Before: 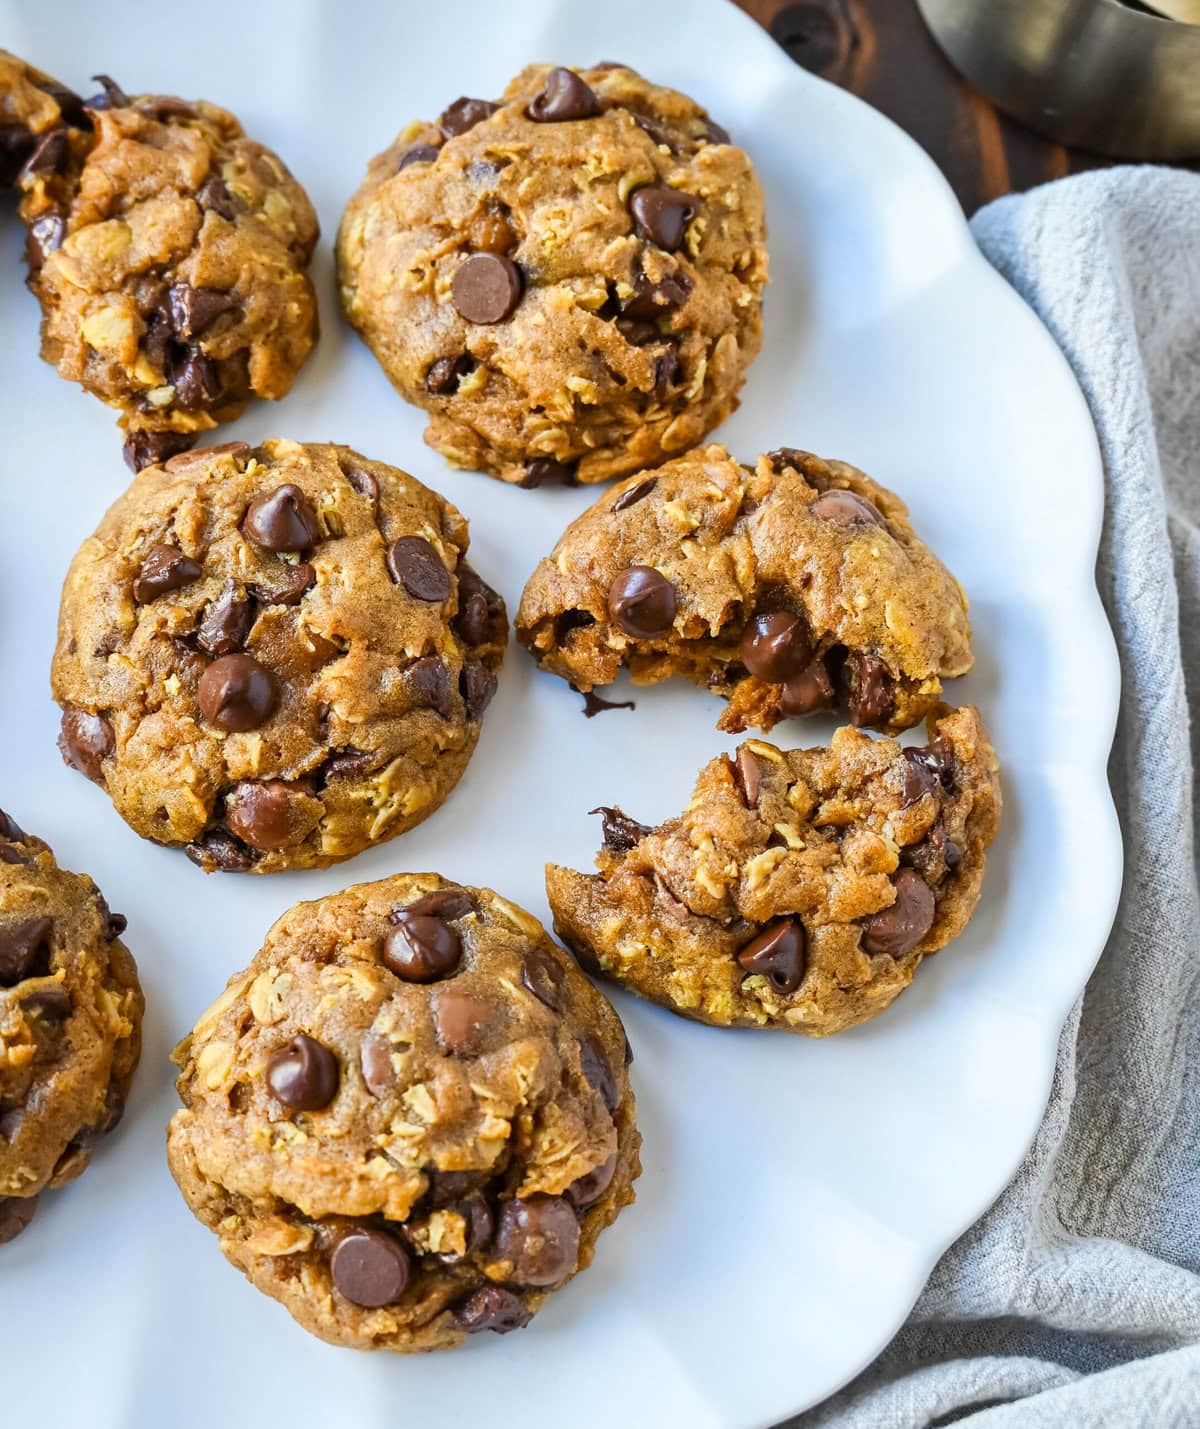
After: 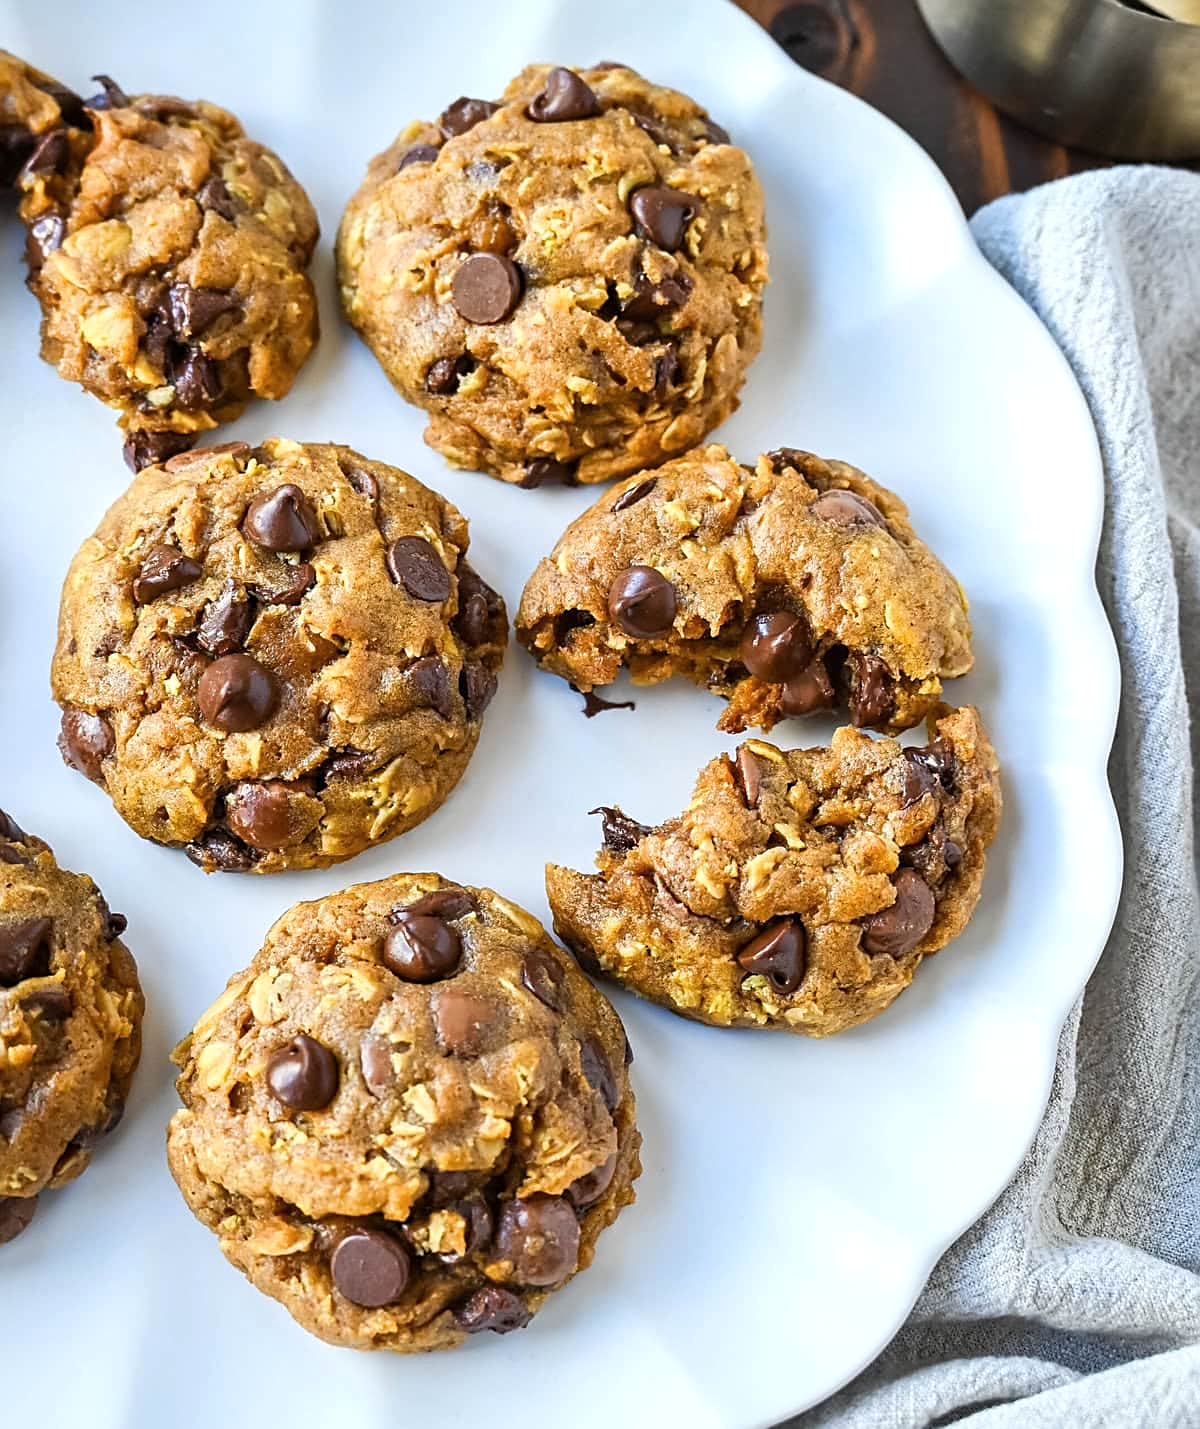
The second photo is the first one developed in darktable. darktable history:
contrast brightness saturation: saturation -0.043
levels: levels [0, 0.476, 0.951]
sharpen: on, module defaults
